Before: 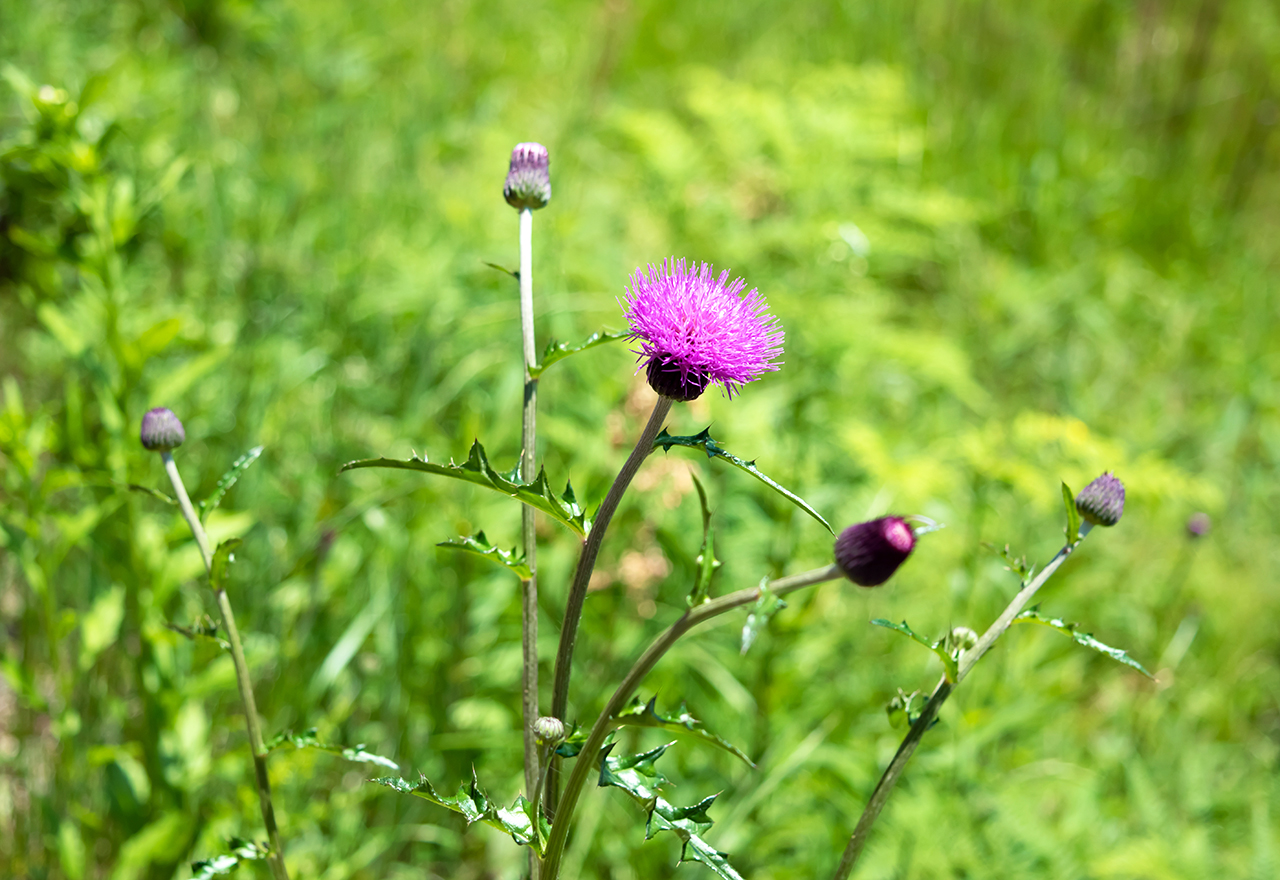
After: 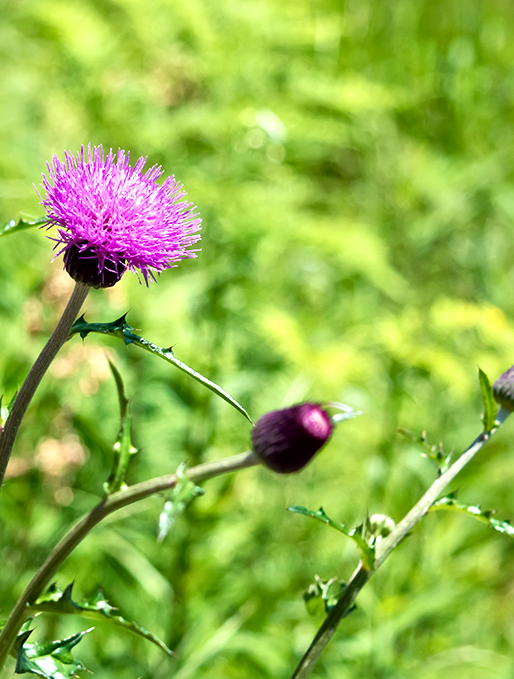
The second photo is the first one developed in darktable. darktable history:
exposure: exposure 0.075 EV, compensate exposure bias true, compensate highlight preservation false
local contrast: mode bilateral grid, contrast 20, coarseness 19, detail 163%, midtone range 0.2
crop: left 45.597%, top 12.897%, right 14.223%, bottom 9.885%
